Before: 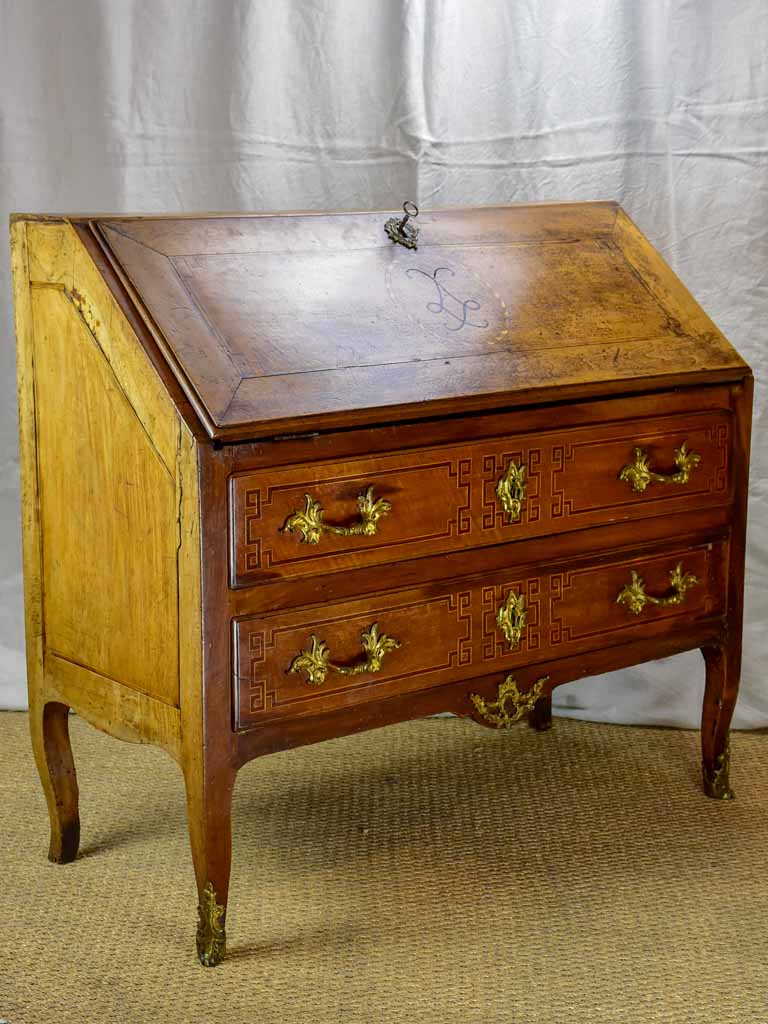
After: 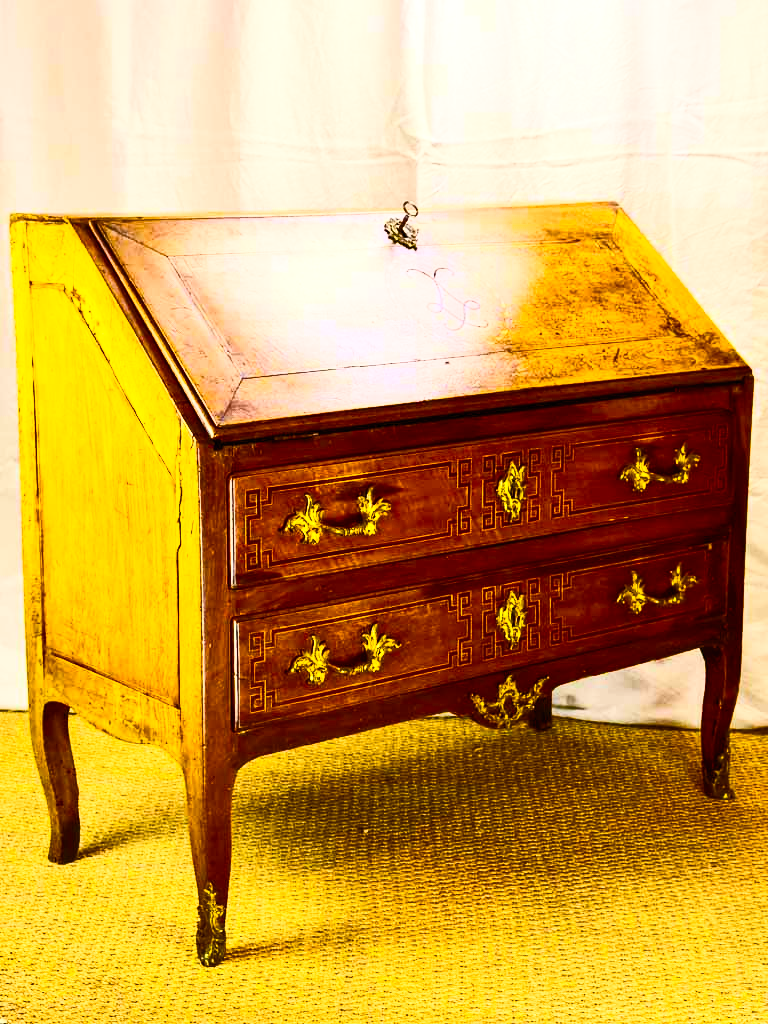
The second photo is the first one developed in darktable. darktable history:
color balance rgb: power › luminance 9.808%, power › chroma 2.813%, power › hue 58.52°, perceptual saturation grading › global saturation 20%, perceptual saturation grading › highlights 3.697%, perceptual saturation grading › shadows 49.875%, perceptual brilliance grading › highlights 10.4%, perceptual brilliance grading › mid-tones 4.602%, global vibrance 20%
contrast brightness saturation: contrast 0.606, brightness 0.334, saturation 0.143
